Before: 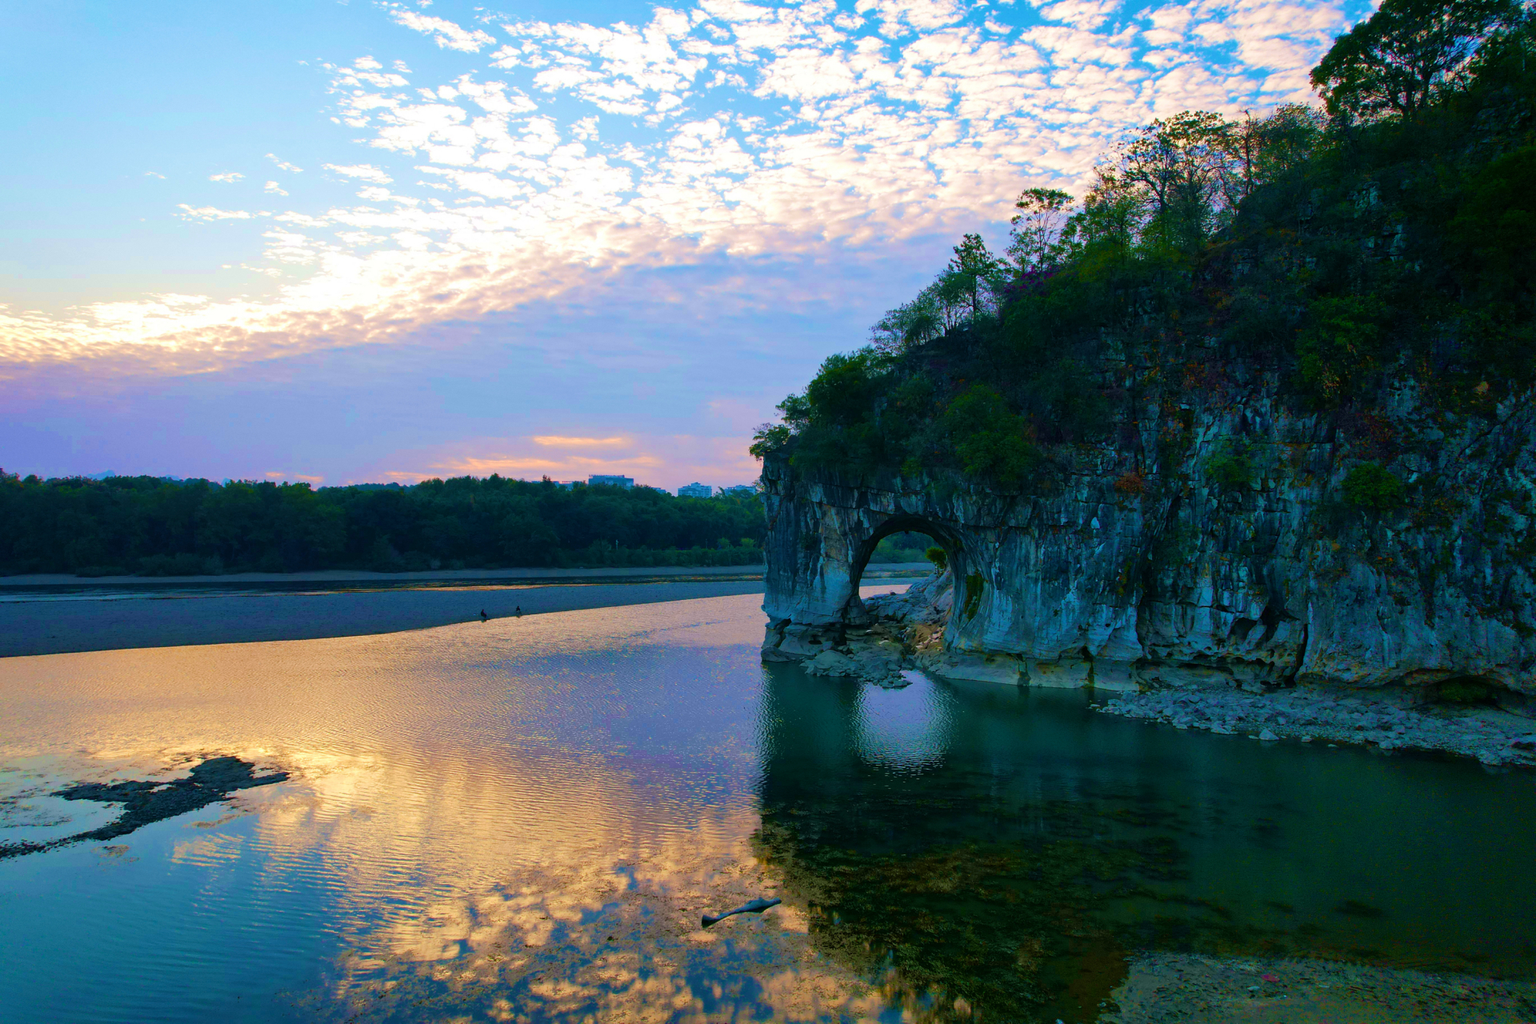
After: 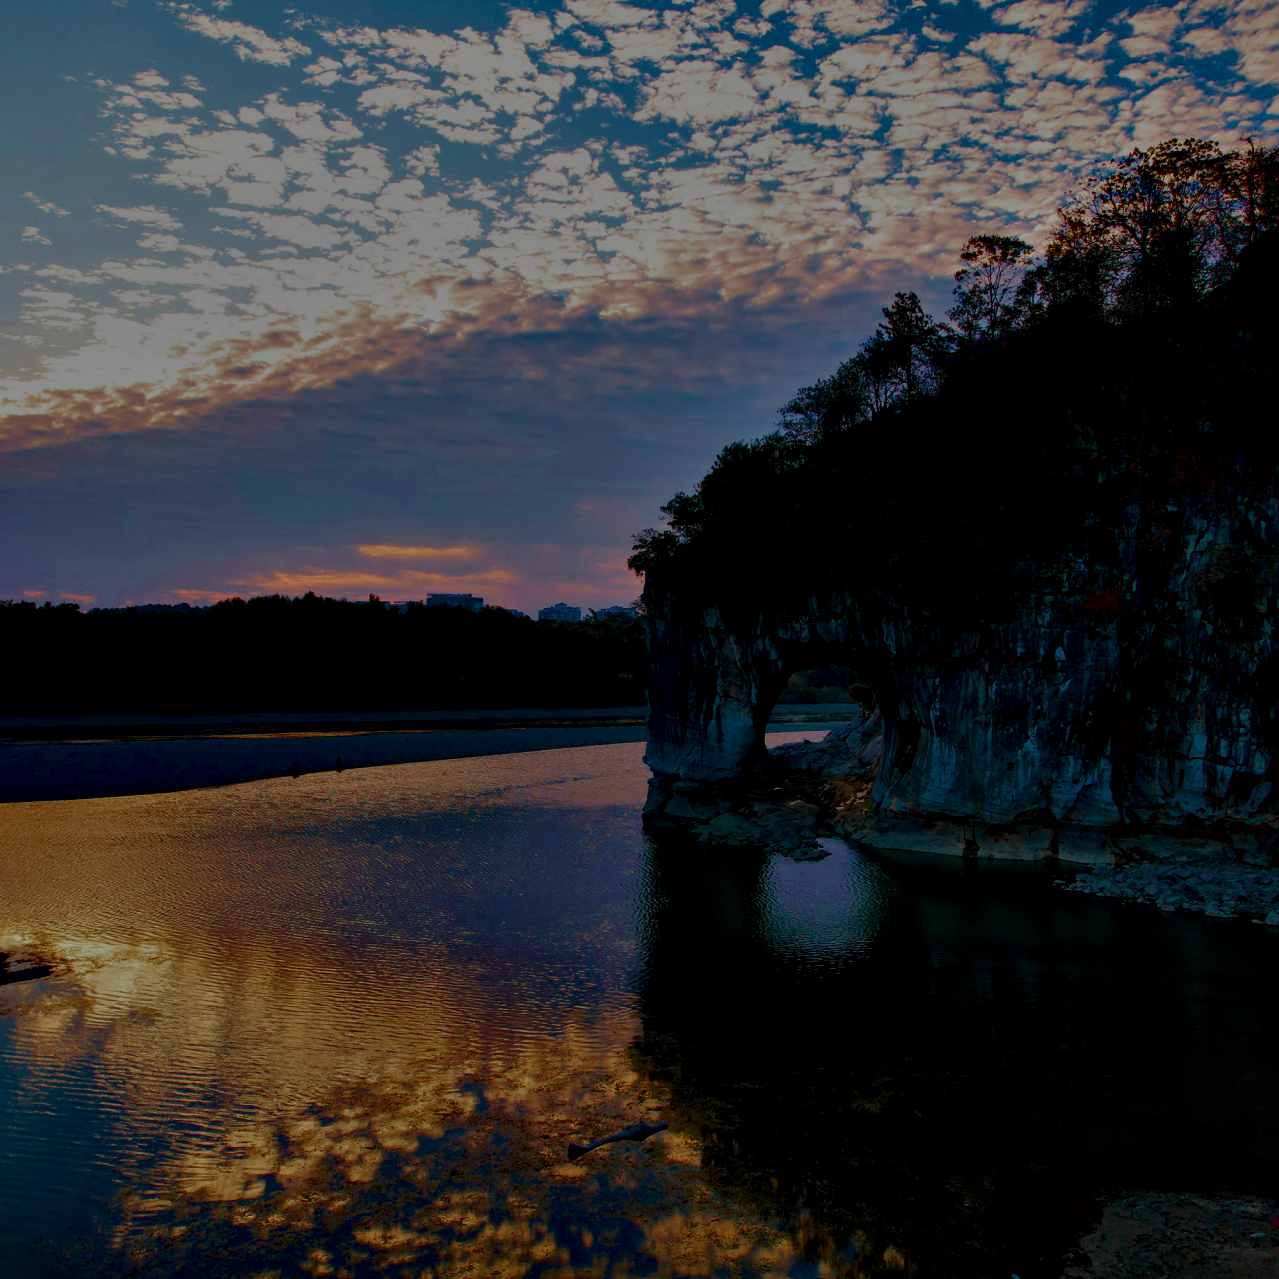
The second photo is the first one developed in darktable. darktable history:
contrast equalizer: y [[0.6 ×6], [0.55 ×6], [0 ×6], [0 ×6], [0 ×6]]
color correction: highlights a* -2.86, highlights b* -2.35, shadows a* 1.97, shadows b* 2.91
color zones: curves: ch1 [(0, 0.679) (0.143, 0.647) (0.286, 0.261) (0.378, -0.011) (0.571, 0.396) (0.714, 0.399) (0.857, 0.406) (1, 0.679)]
contrast brightness saturation: contrast 0.123, brightness -0.118, saturation 0.203
crop and rotate: left 16.114%, right 17.228%
local contrast: detail 130%
exposure: exposure -2.055 EV, compensate highlight preservation false
